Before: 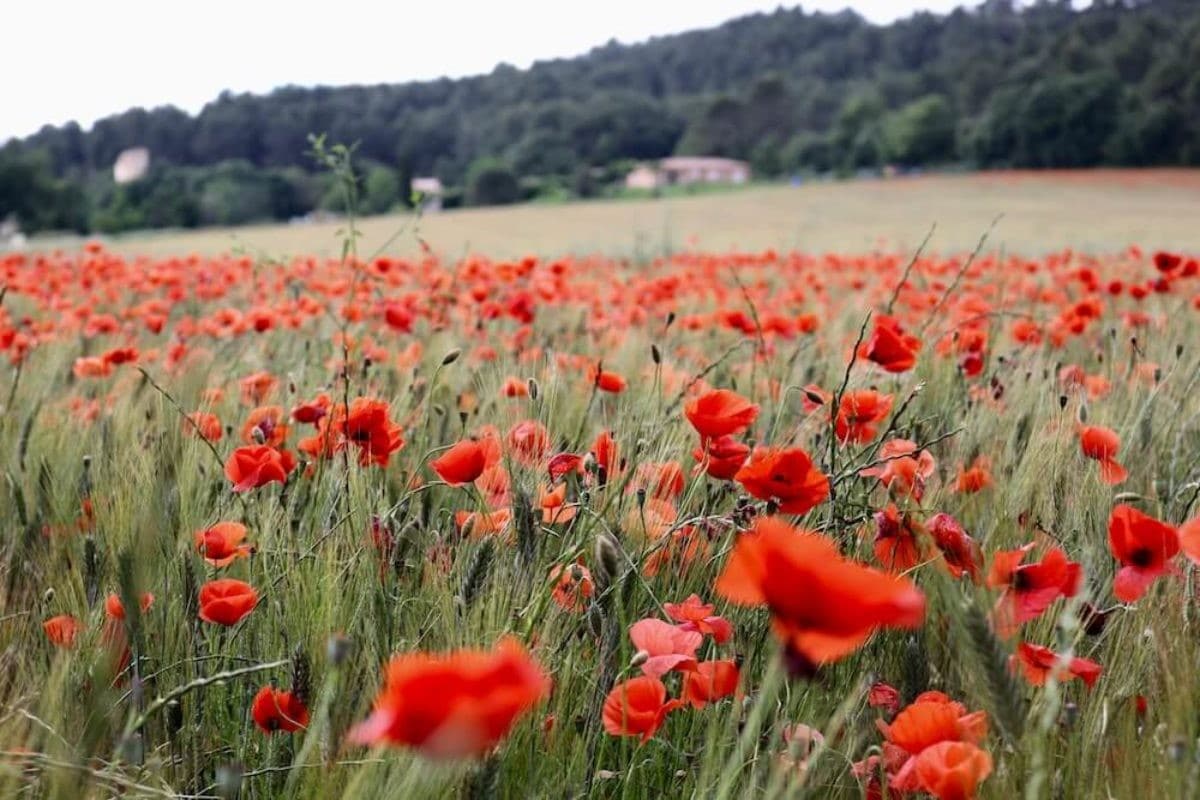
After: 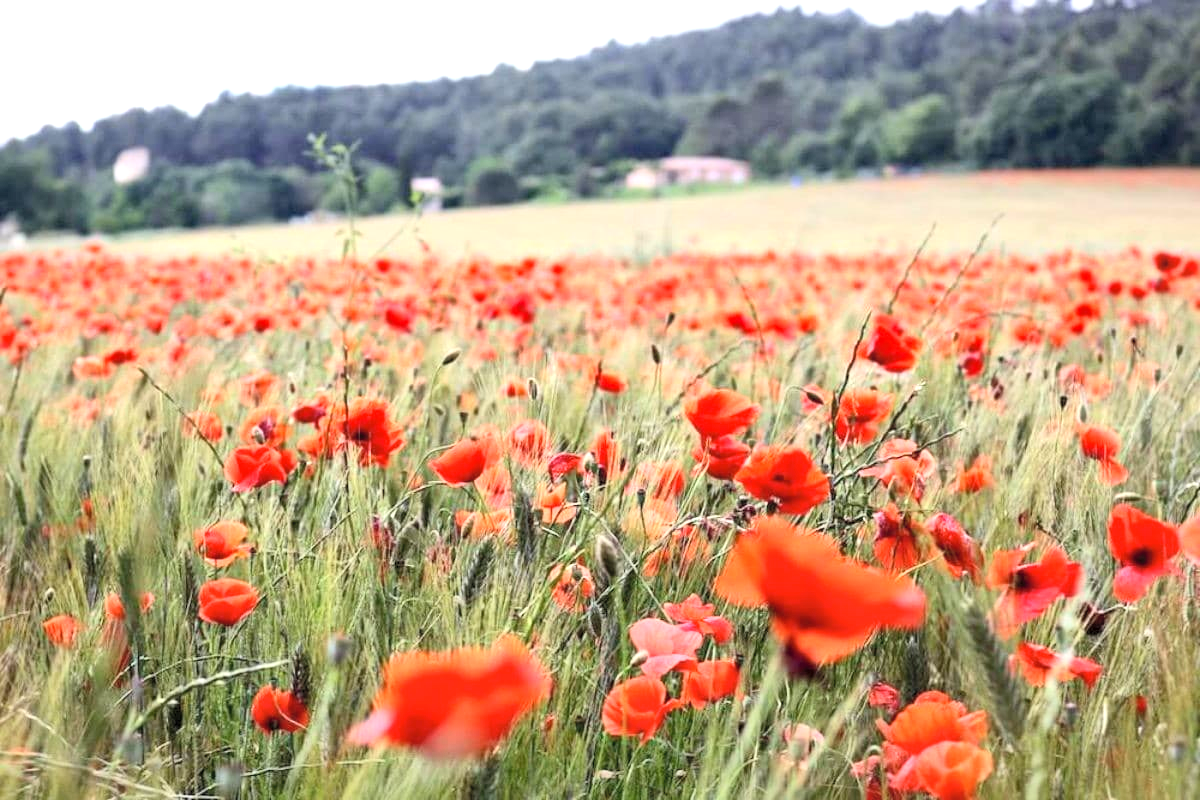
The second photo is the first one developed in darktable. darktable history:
contrast brightness saturation: contrast 0.1, brightness 0.3, saturation 0.14
exposure: black level correction 0.001, exposure 0.5 EV, compensate exposure bias true, compensate highlight preservation false
local contrast: mode bilateral grid, contrast 20, coarseness 50, detail 148%, midtone range 0.2
